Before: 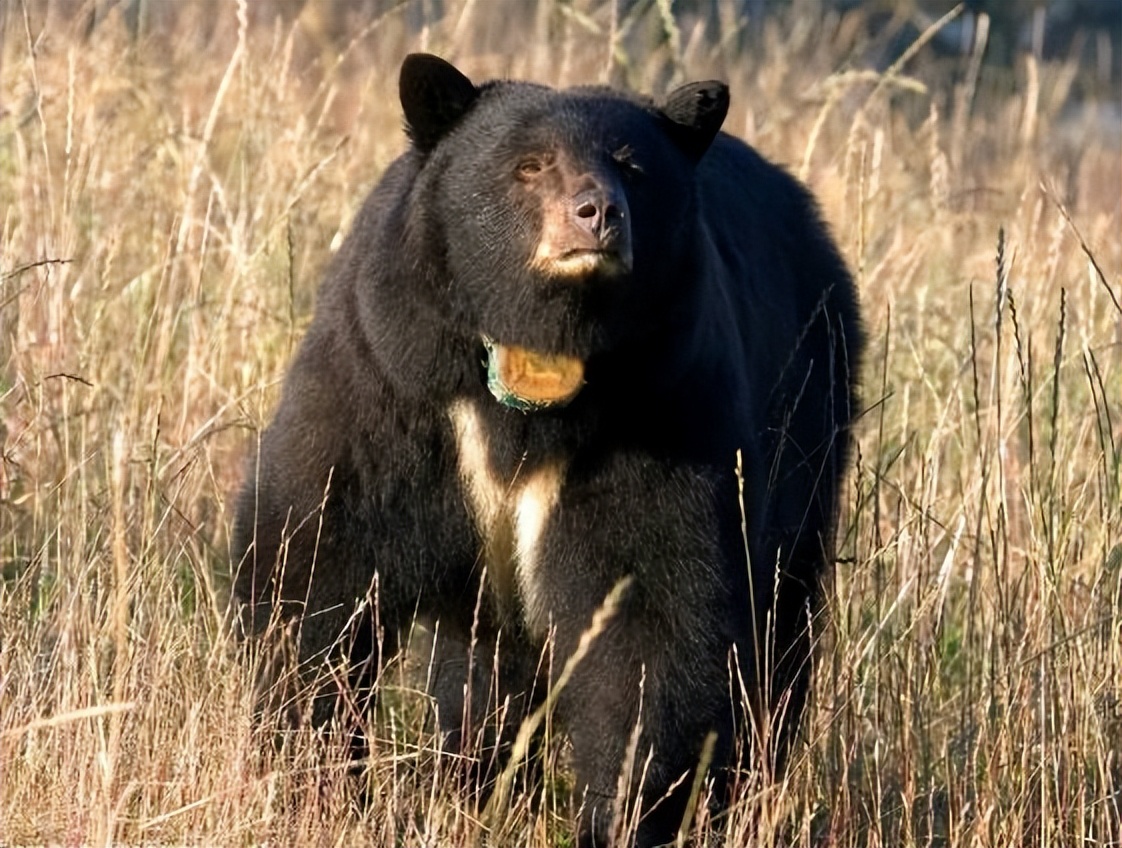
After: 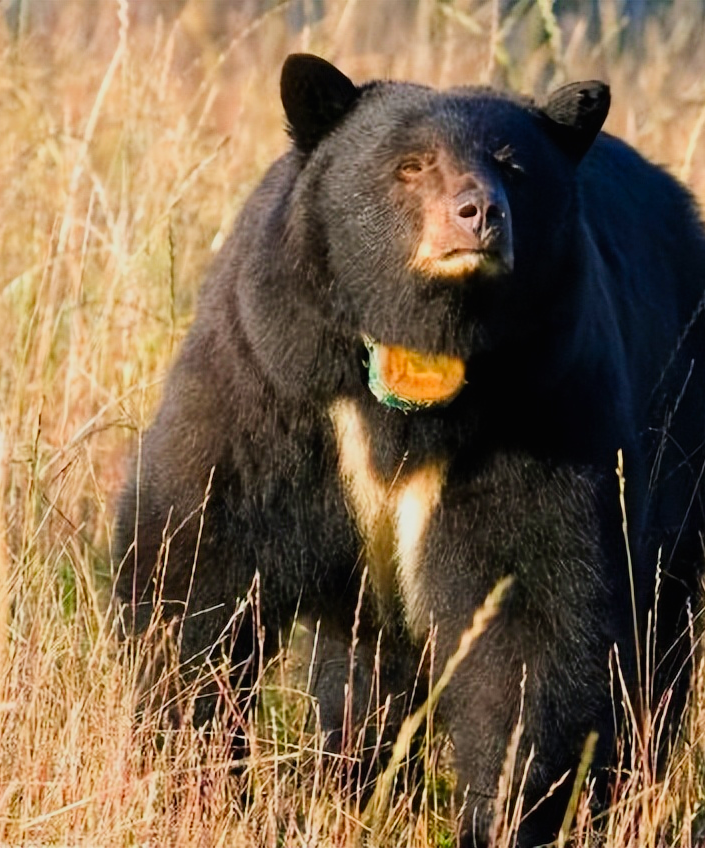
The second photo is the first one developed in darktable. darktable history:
crop: left 10.632%, right 26.51%
contrast brightness saturation: saturation 0.482
exposure: black level correction -0.002, exposure 0.534 EV, compensate highlight preservation false
filmic rgb: black relative exposure -7.65 EV, white relative exposure 4.56 EV, threshold 5.99 EV, hardness 3.61, iterations of high-quality reconstruction 0, contrast in shadows safe, enable highlight reconstruction true
